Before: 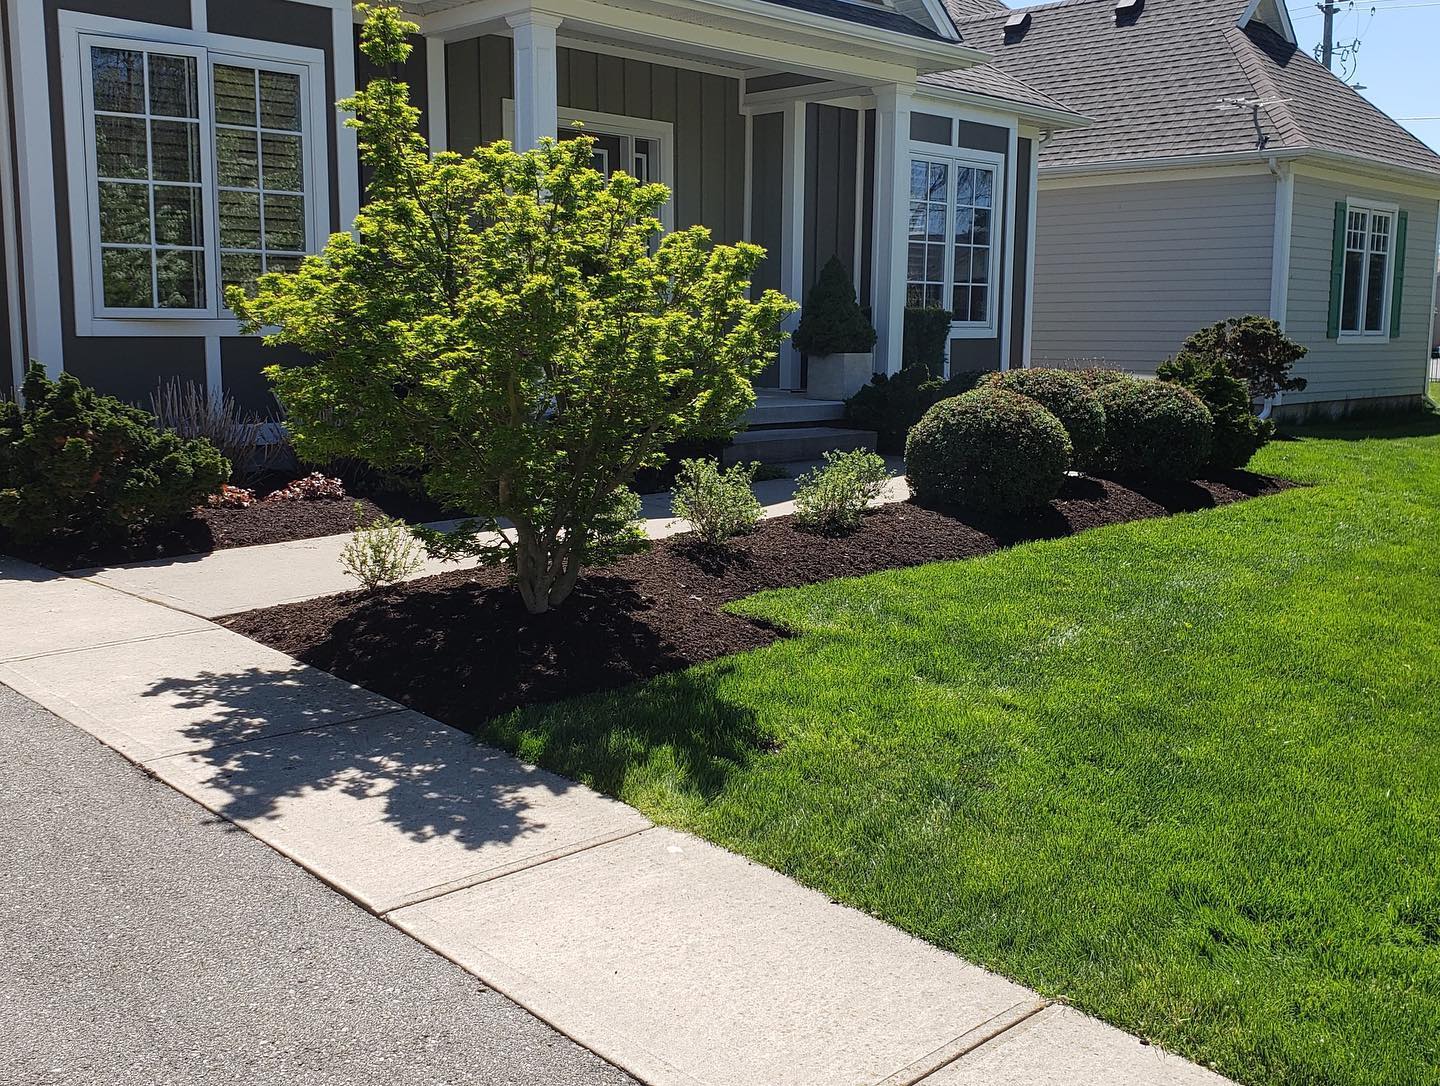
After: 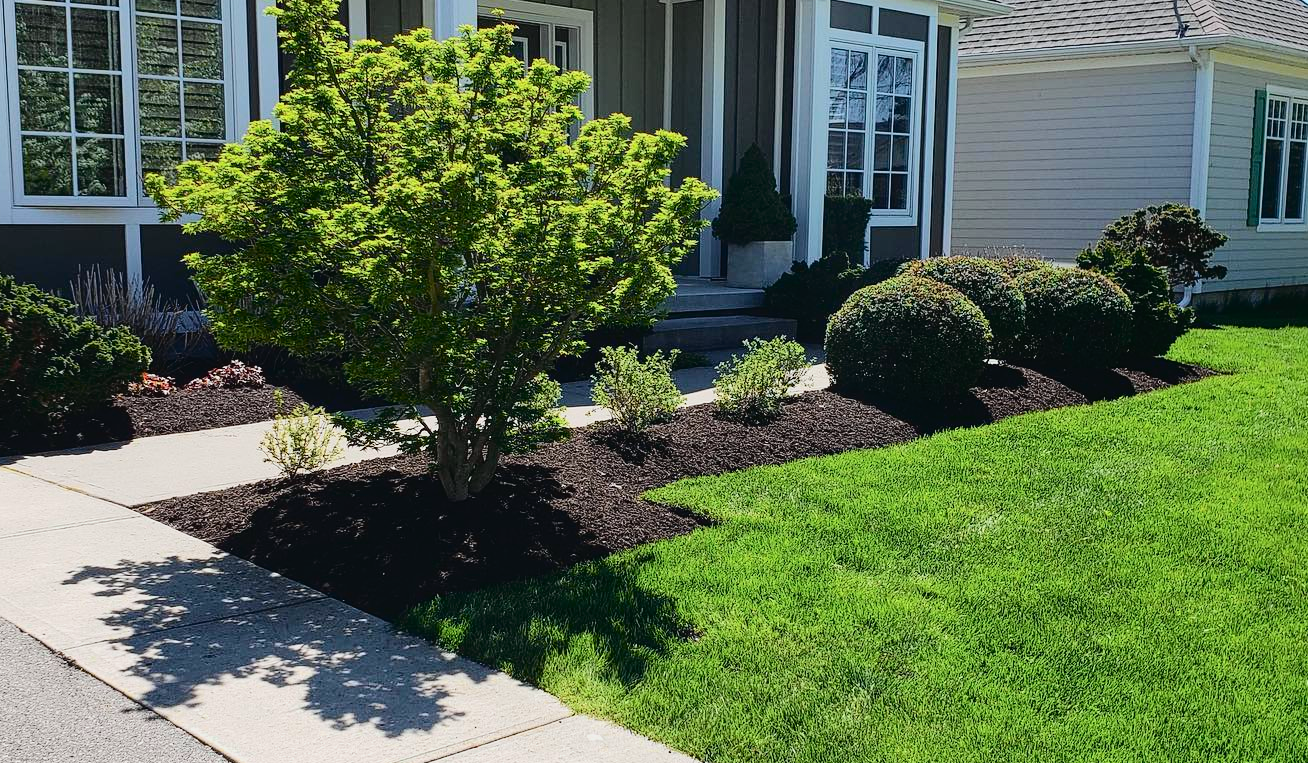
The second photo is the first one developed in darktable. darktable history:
tone curve: curves: ch0 [(0, 0.022) (0.114, 0.083) (0.281, 0.315) (0.447, 0.557) (0.588, 0.711) (0.786, 0.839) (0.999, 0.949)]; ch1 [(0, 0) (0.389, 0.352) (0.458, 0.433) (0.486, 0.474) (0.509, 0.505) (0.535, 0.53) (0.555, 0.557) (0.586, 0.622) (0.677, 0.724) (1, 1)]; ch2 [(0, 0) (0.369, 0.388) (0.449, 0.431) (0.501, 0.5) (0.528, 0.52) (0.561, 0.59) (0.697, 0.721) (1, 1)], color space Lab, independent channels, preserve colors none
crop: left 5.596%, top 10.314%, right 3.534%, bottom 19.395%
